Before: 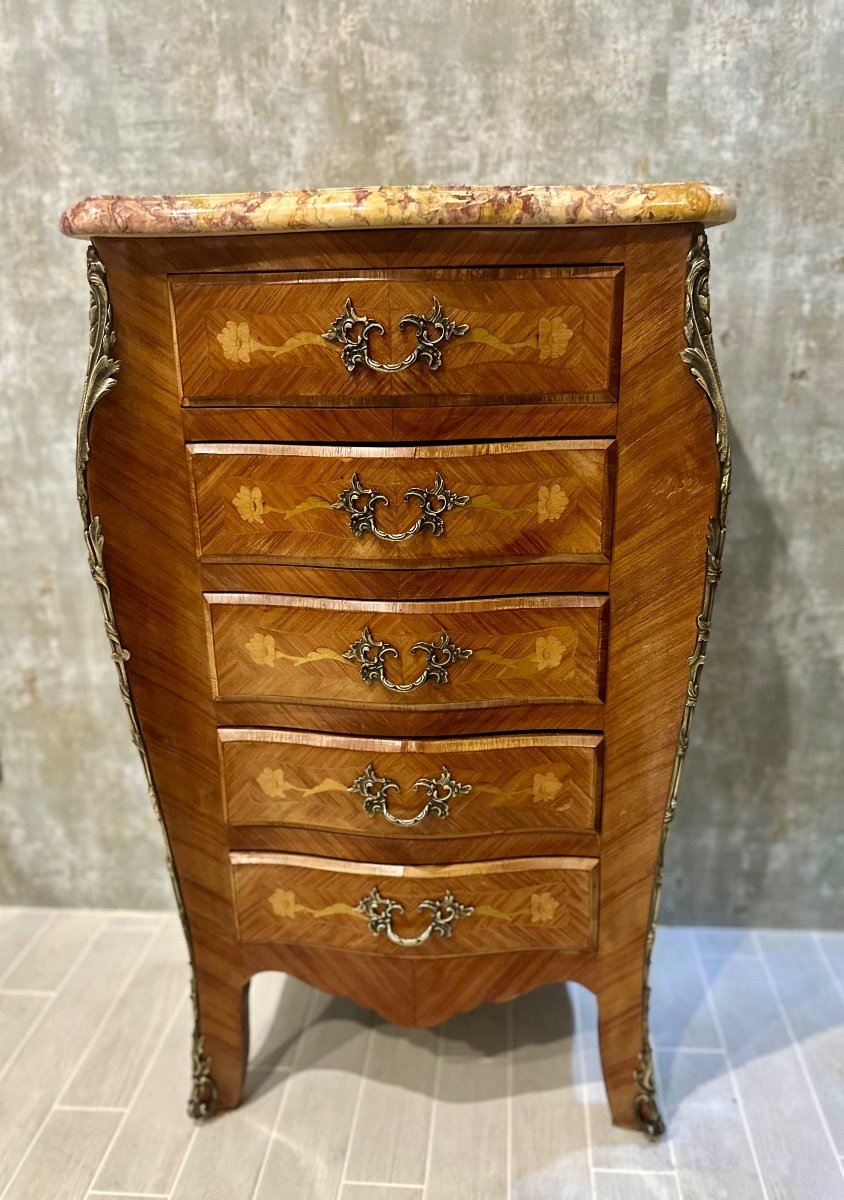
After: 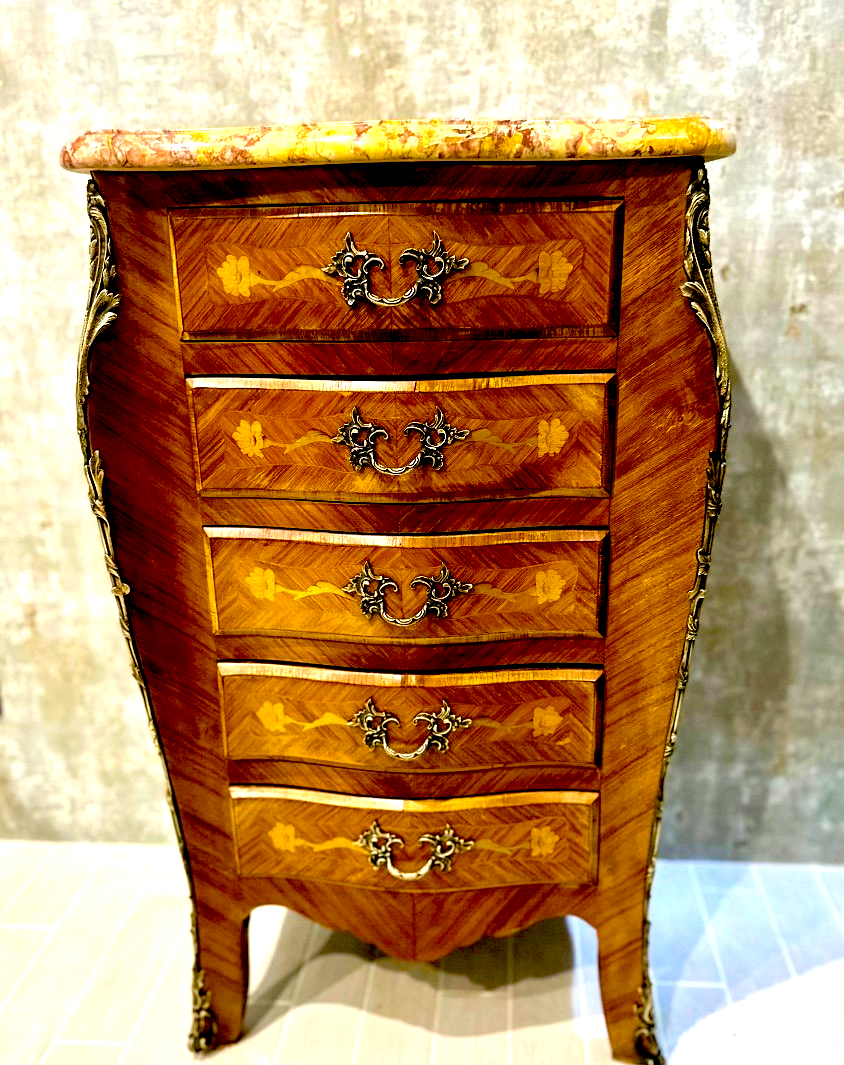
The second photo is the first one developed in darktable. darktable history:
crop and rotate: top 5.577%, bottom 5.604%
color balance rgb: perceptual saturation grading › global saturation 36.355%
exposure: black level correction 0.034, exposure 0.901 EV, compensate exposure bias true, compensate highlight preservation false
